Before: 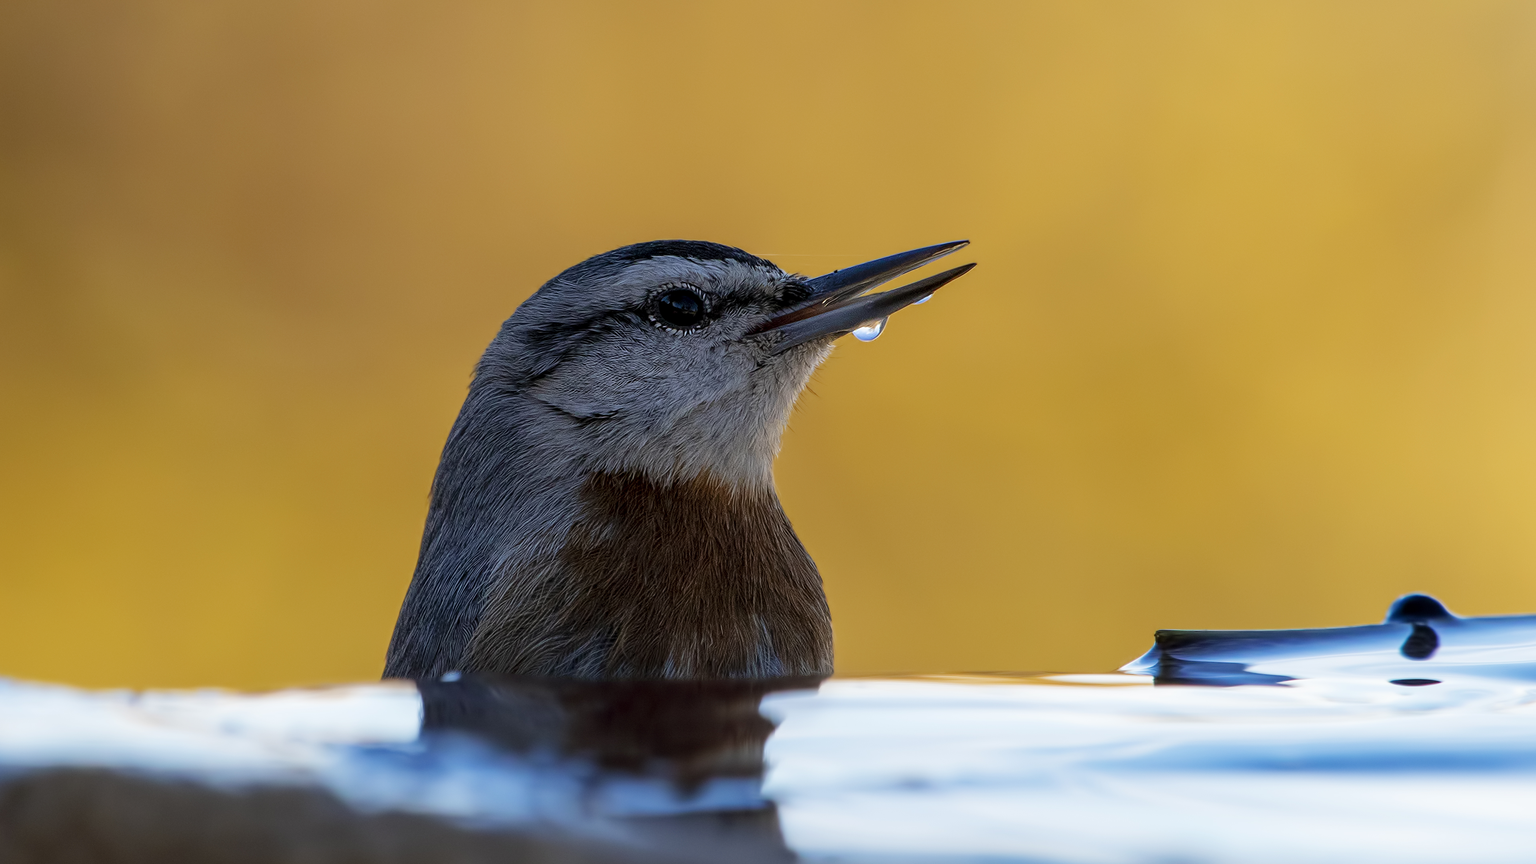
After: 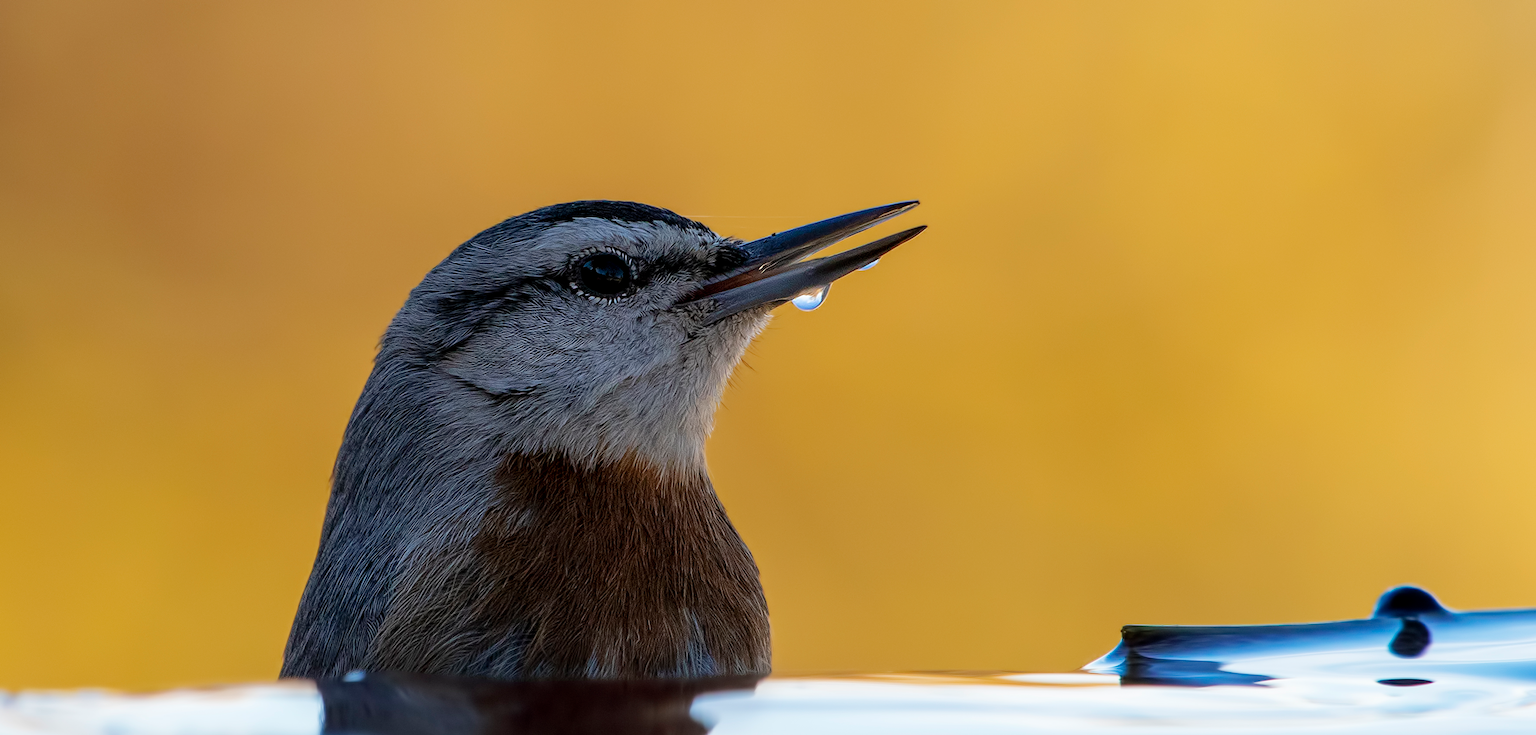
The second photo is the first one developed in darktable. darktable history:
crop: left 8.222%, top 6.539%, bottom 15.307%
tone curve: curves: ch0 [(0, 0) (0.584, 0.595) (1, 1)], color space Lab, independent channels, preserve colors none
